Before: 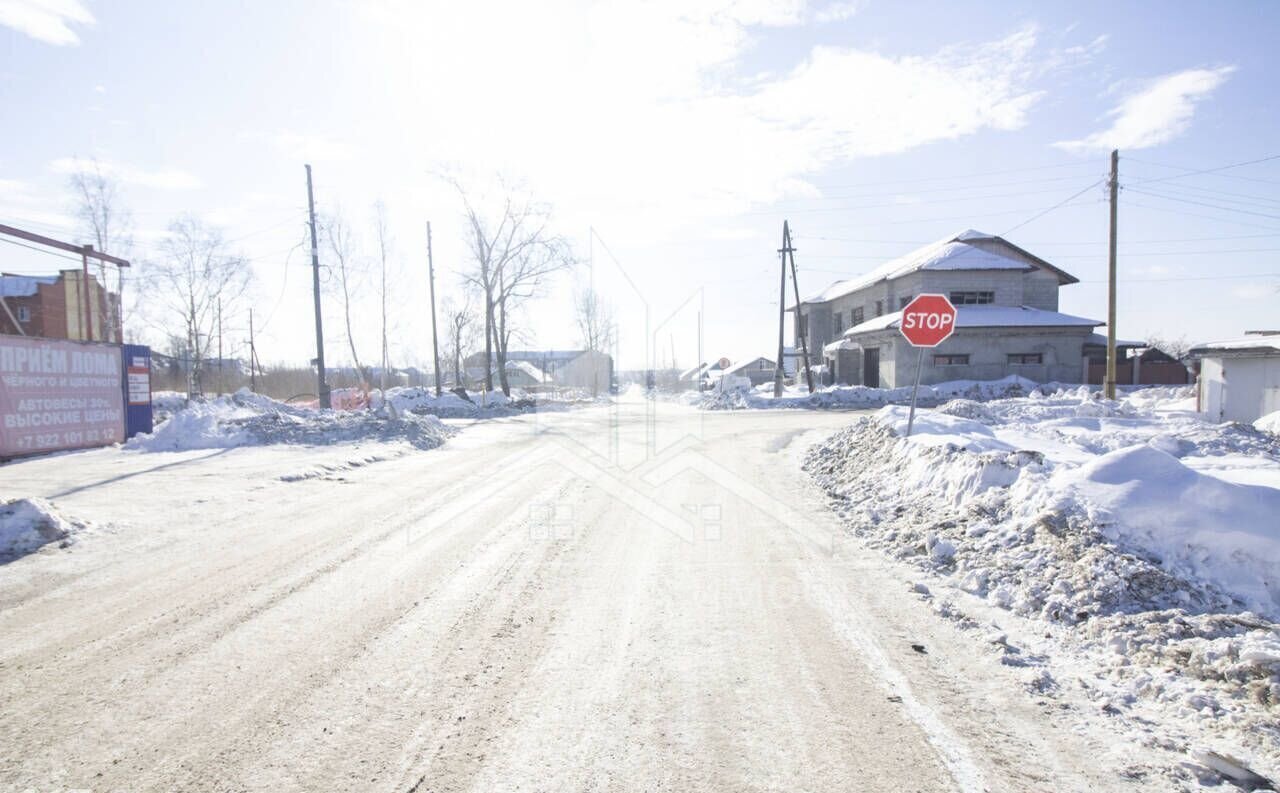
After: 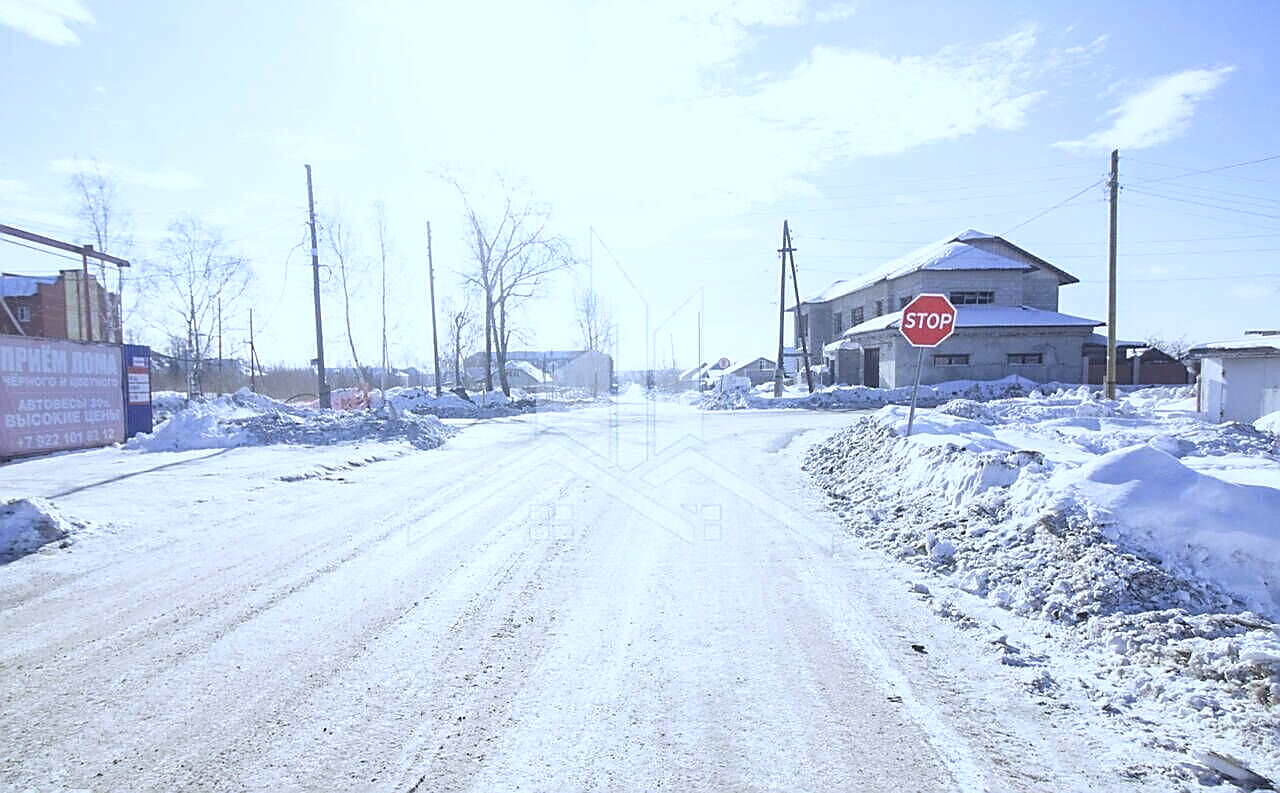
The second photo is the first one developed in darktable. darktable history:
white balance: red 0.926, green 1.003, blue 1.133
sharpen: radius 1.4, amount 1.25, threshold 0.7
